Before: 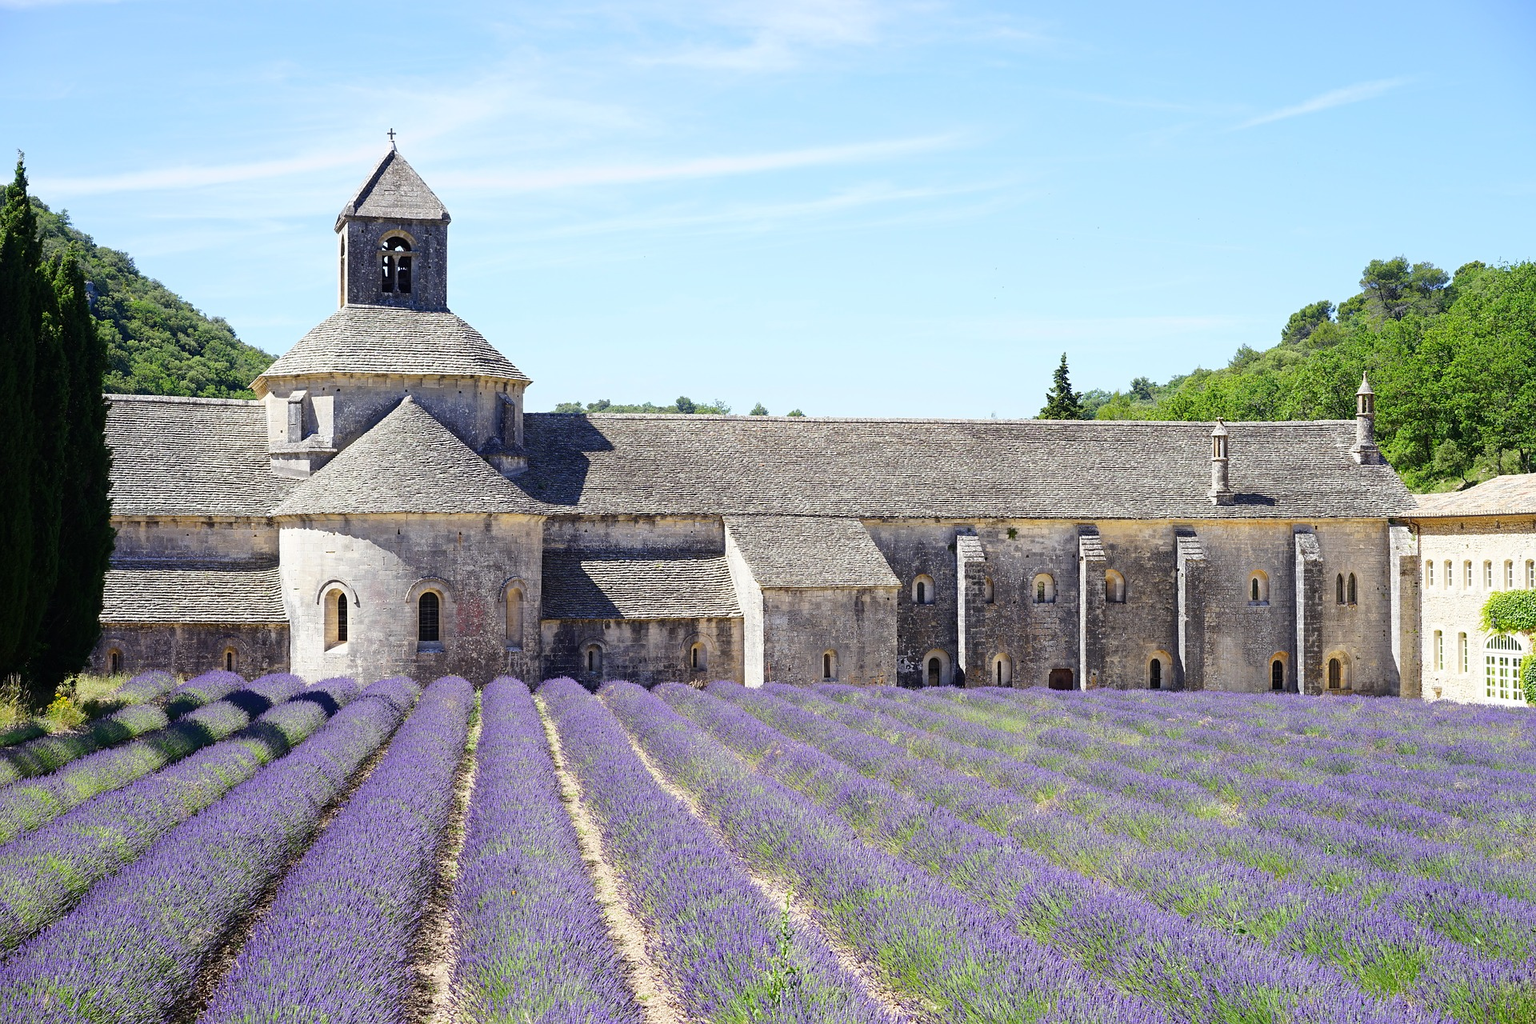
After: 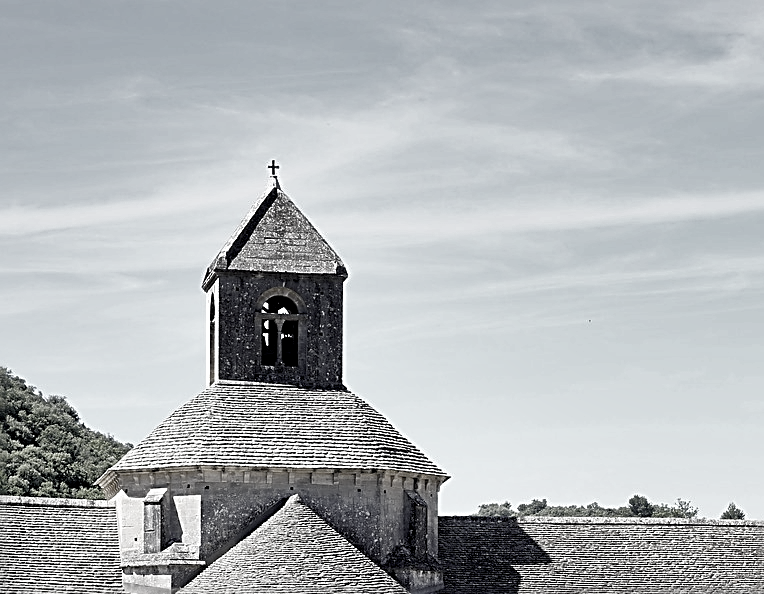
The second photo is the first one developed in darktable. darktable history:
crop and rotate: left 11.257%, top 0.058%, right 48.934%, bottom 53.506%
color correction: highlights b* -0.011, saturation 0.167
sharpen: radius 2.588, amount 0.7
shadows and highlights: shadows 30.67, highlights -62.45, soften with gaussian
color balance rgb: shadows lift › chroma 4.185%, shadows lift › hue 254.35°, global offset › luminance -0.846%, perceptual saturation grading › global saturation 20%, perceptual saturation grading › highlights -25.914%, perceptual saturation grading › shadows 24.585%, global vibrance 9.302%
